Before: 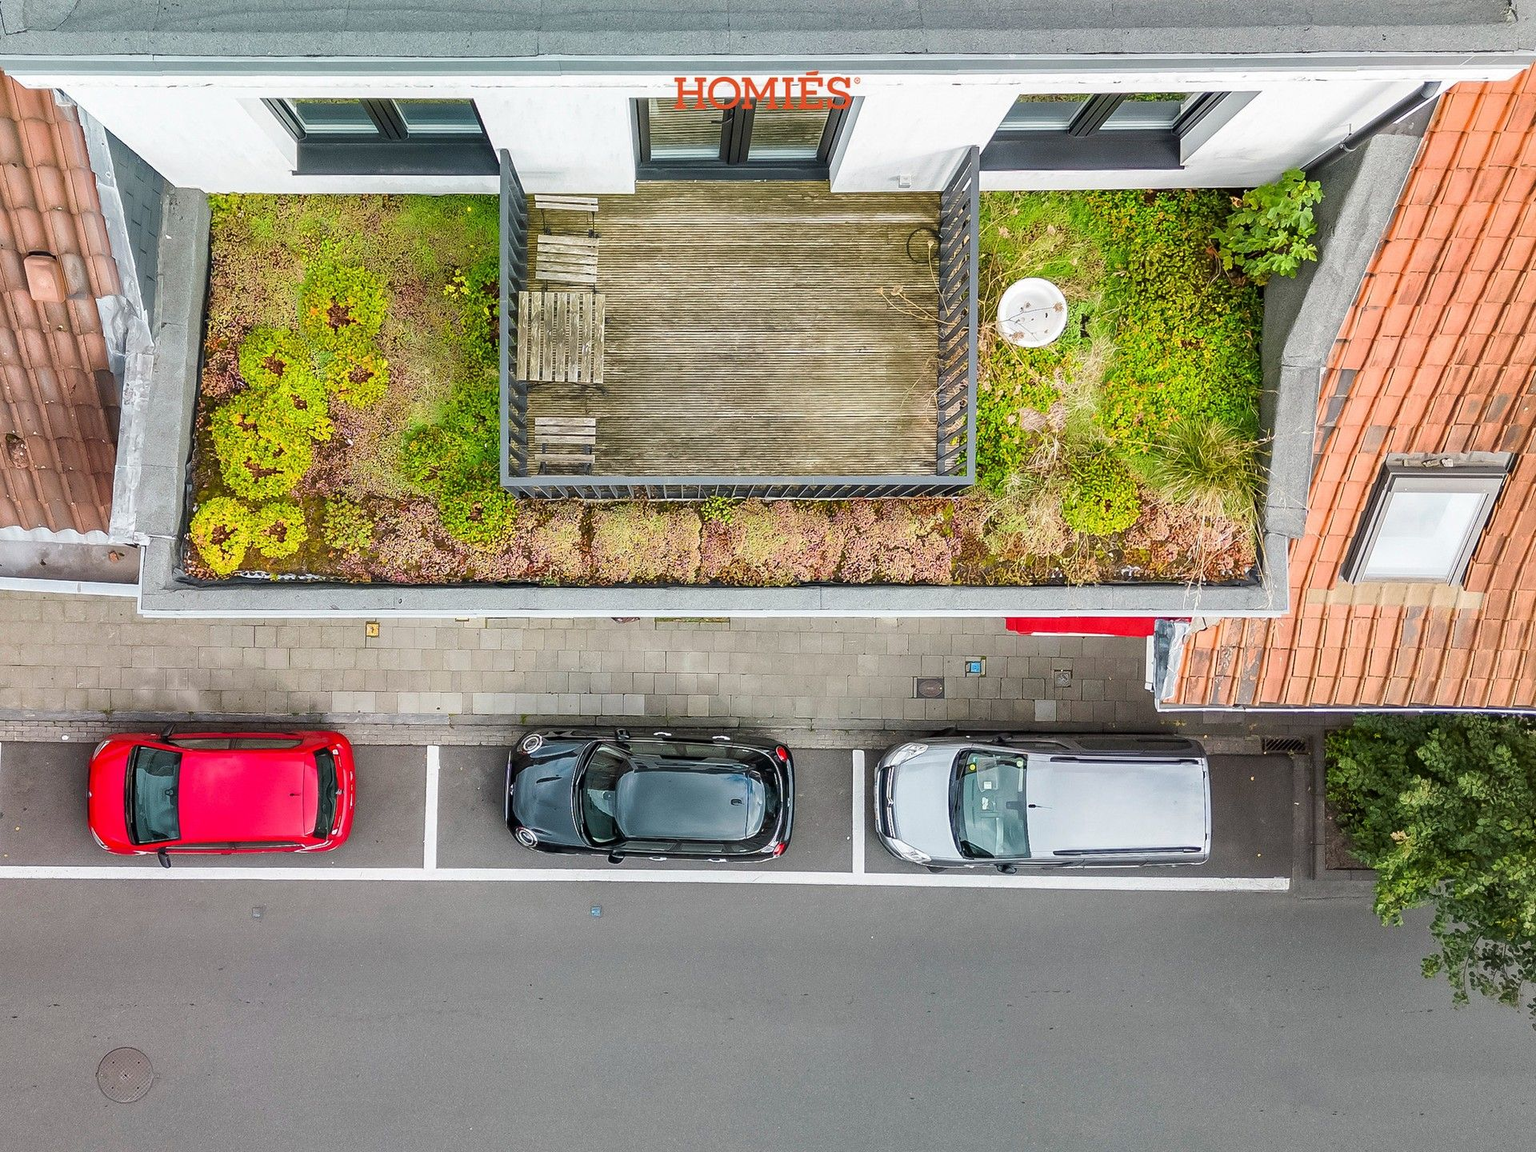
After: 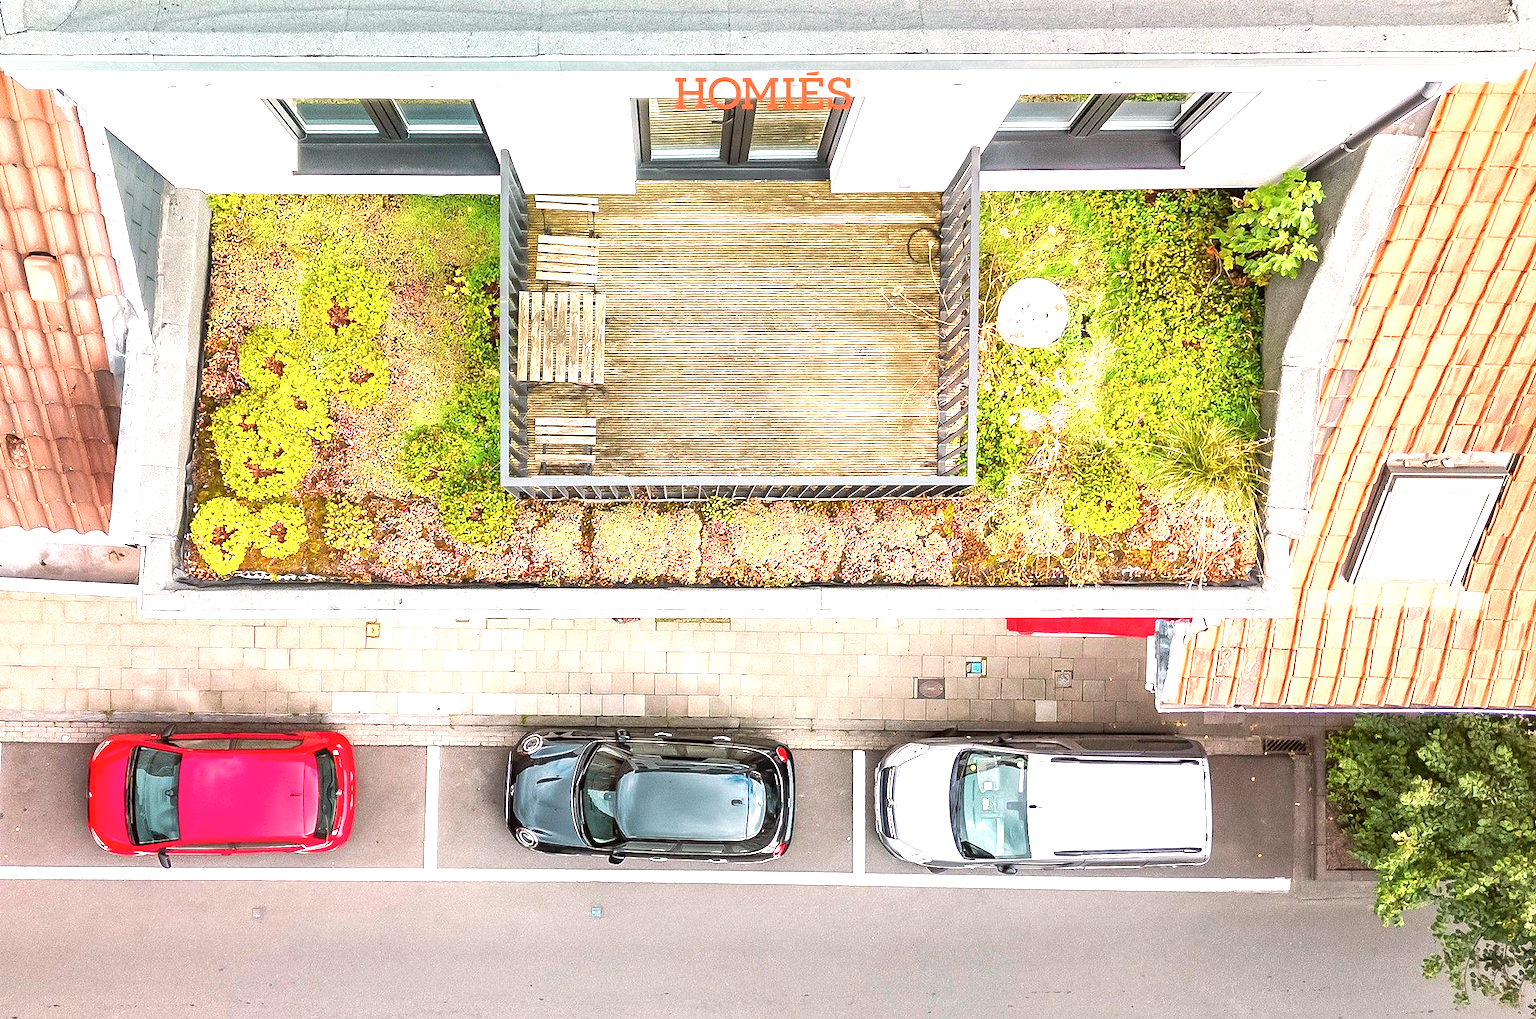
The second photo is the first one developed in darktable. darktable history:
color correction: highlights a* -3.28, highlights b* -6.24, shadows a* 3.1, shadows b* 5.19
crop and rotate: top 0%, bottom 11.49%
exposure: black level correction 0, exposure 1.2 EV, compensate highlight preservation false
white balance: red 1.127, blue 0.943
